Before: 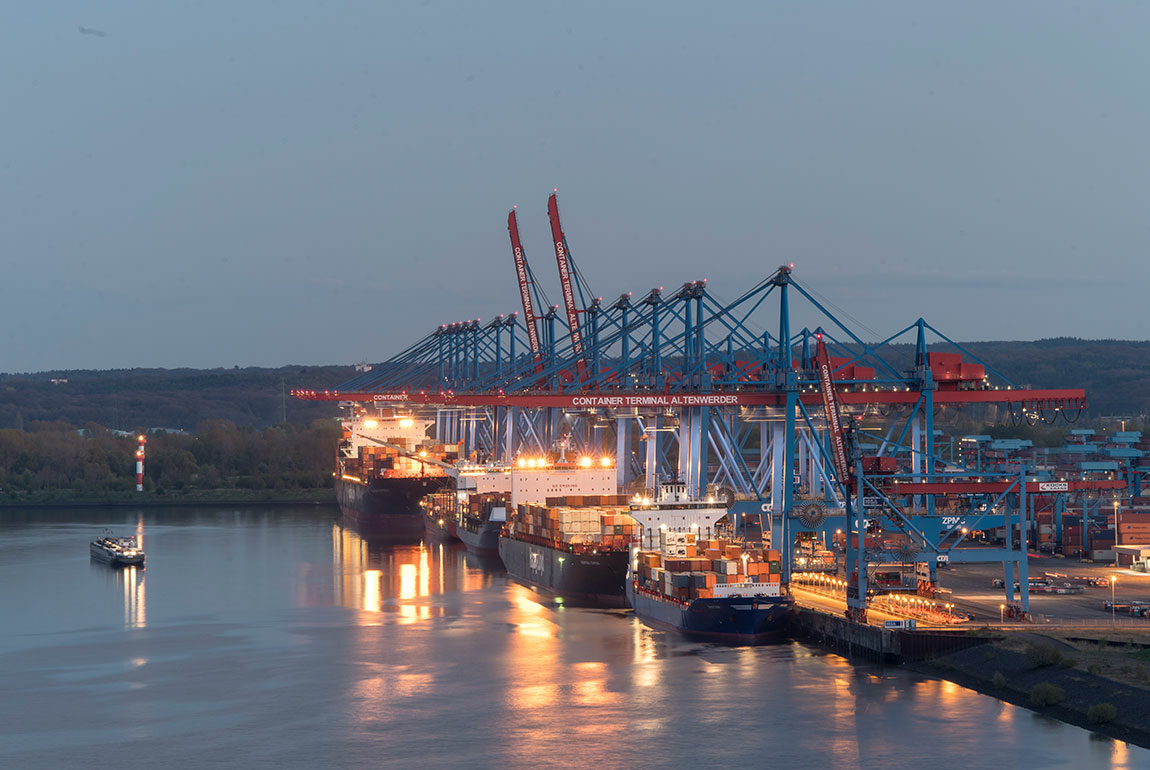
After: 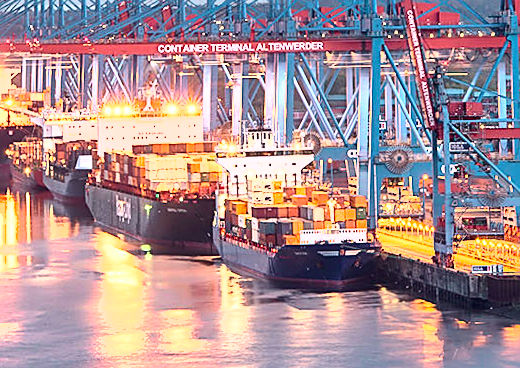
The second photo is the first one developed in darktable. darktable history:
sharpen: amount 0.75
color balance: output saturation 120%
crop: left 35.976%, top 45.819%, right 18.162%, bottom 5.807%
shadows and highlights: low approximation 0.01, soften with gaussian
contrast brightness saturation: saturation -0.17
rotate and perspective: rotation -0.45°, automatic cropping original format, crop left 0.008, crop right 0.992, crop top 0.012, crop bottom 0.988
tone curve: curves: ch0 [(0, 0.025) (0.15, 0.143) (0.452, 0.486) (0.751, 0.788) (1, 0.961)]; ch1 [(0, 0) (0.43, 0.408) (0.476, 0.469) (0.497, 0.507) (0.546, 0.571) (0.566, 0.607) (0.62, 0.657) (1, 1)]; ch2 [(0, 0) (0.386, 0.397) (0.505, 0.498) (0.547, 0.546) (0.579, 0.58) (1, 1)], color space Lab, independent channels, preserve colors none
exposure: black level correction 0.001, exposure 1.646 EV, compensate exposure bias true, compensate highlight preservation false
